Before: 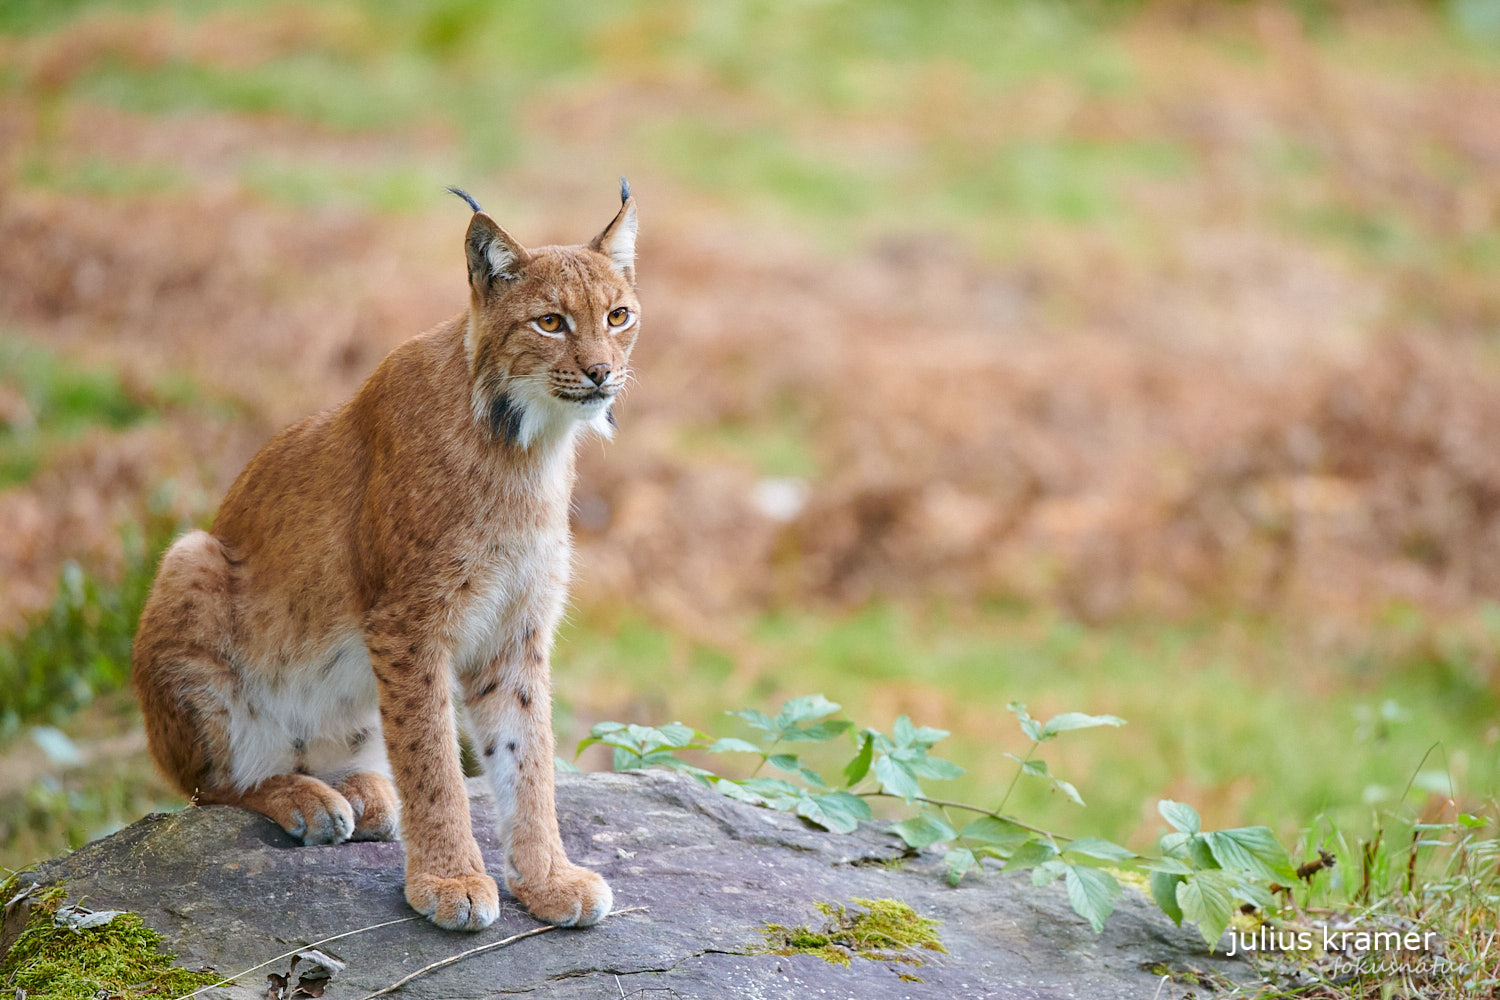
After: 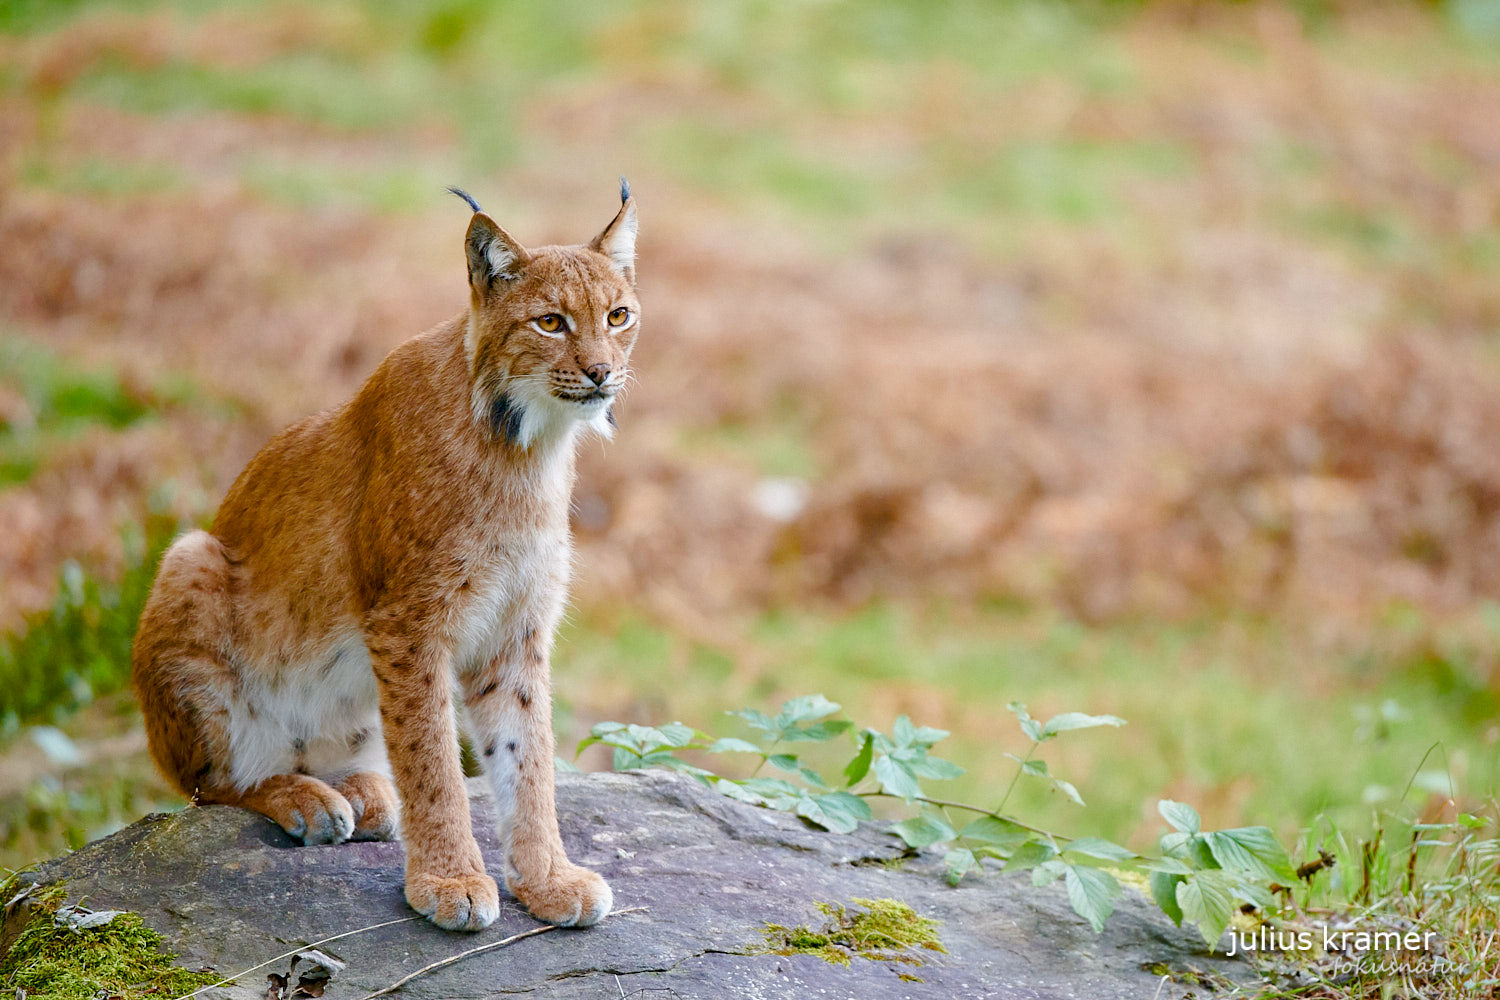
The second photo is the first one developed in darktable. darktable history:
color balance rgb: global offset › luminance -0.894%, linear chroma grading › global chroma 8.801%, perceptual saturation grading › global saturation 20%, perceptual saturation grading › highlights -49.804%, perceptual saturation grading › shadows 25.885%, global vibrance 9.694%
